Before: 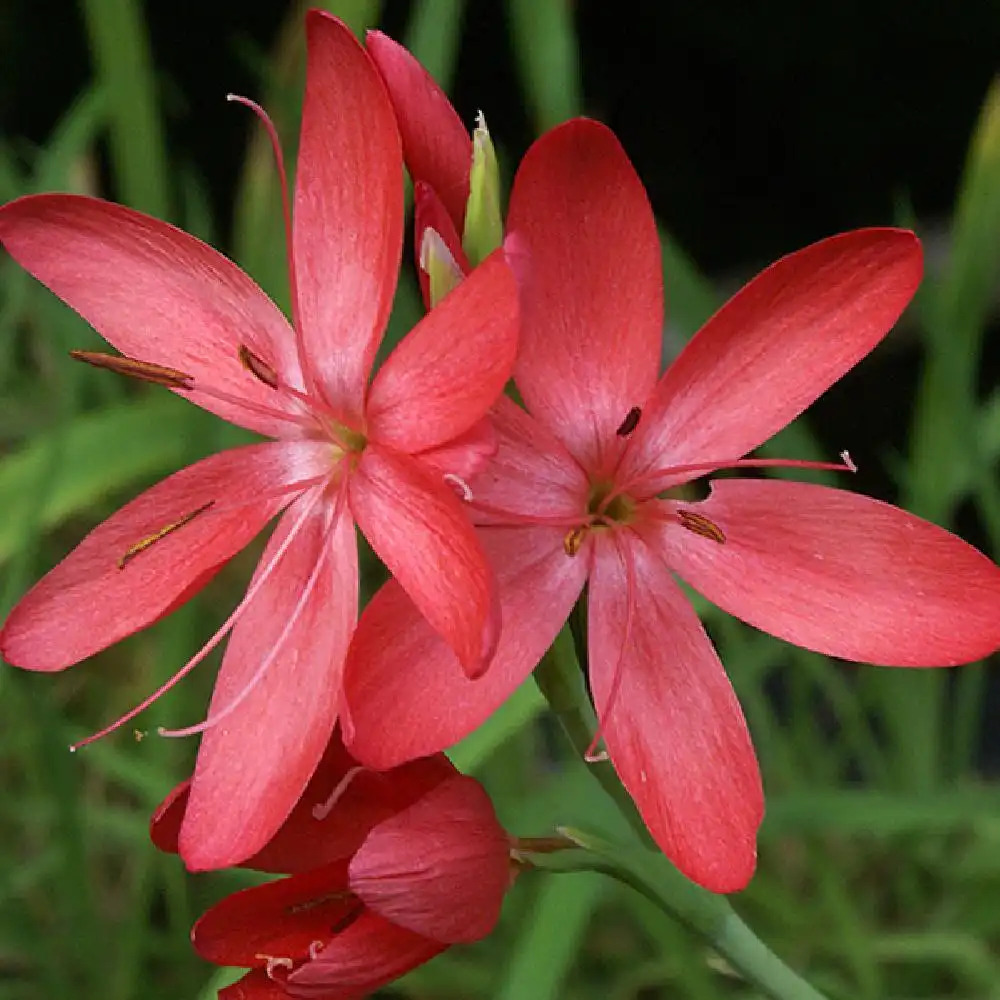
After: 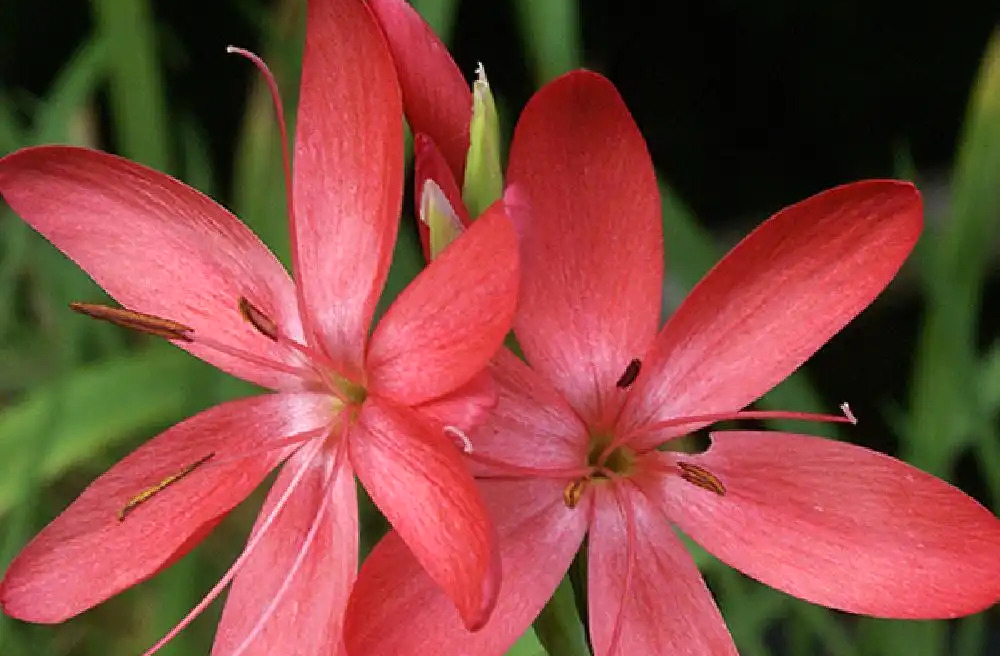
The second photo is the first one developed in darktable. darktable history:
shadows and highlights: shadows -12.5, white point adjustment 4, highlights 28.33
crop and rotate: top 4.848%, bottom 29.503%
